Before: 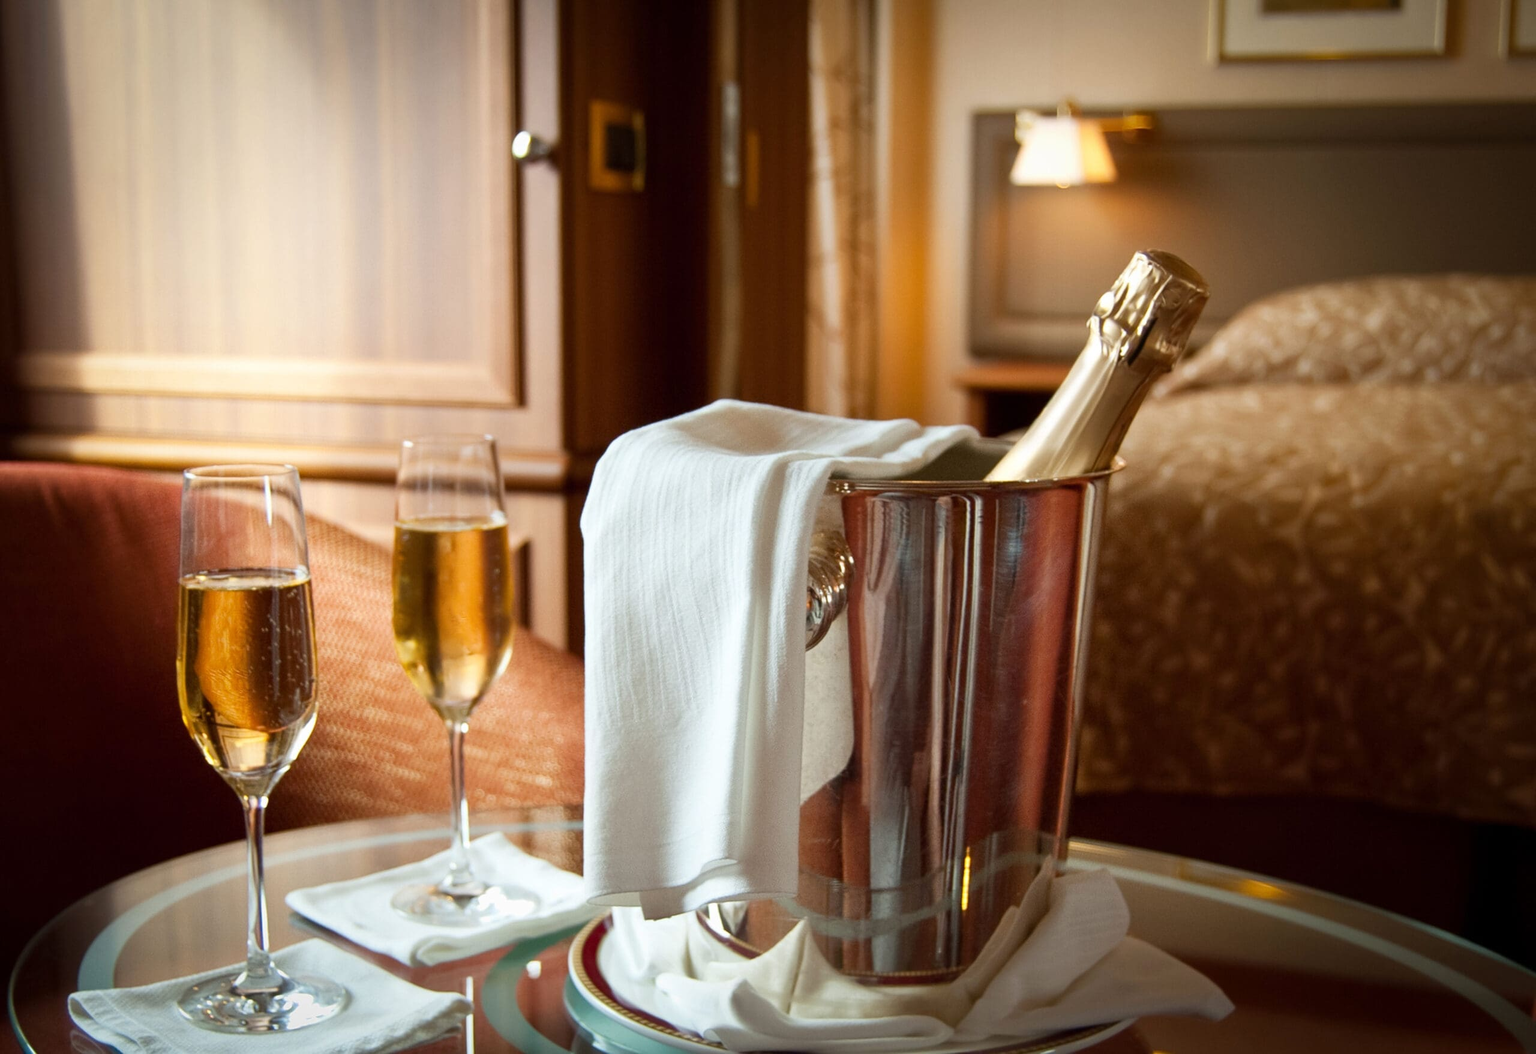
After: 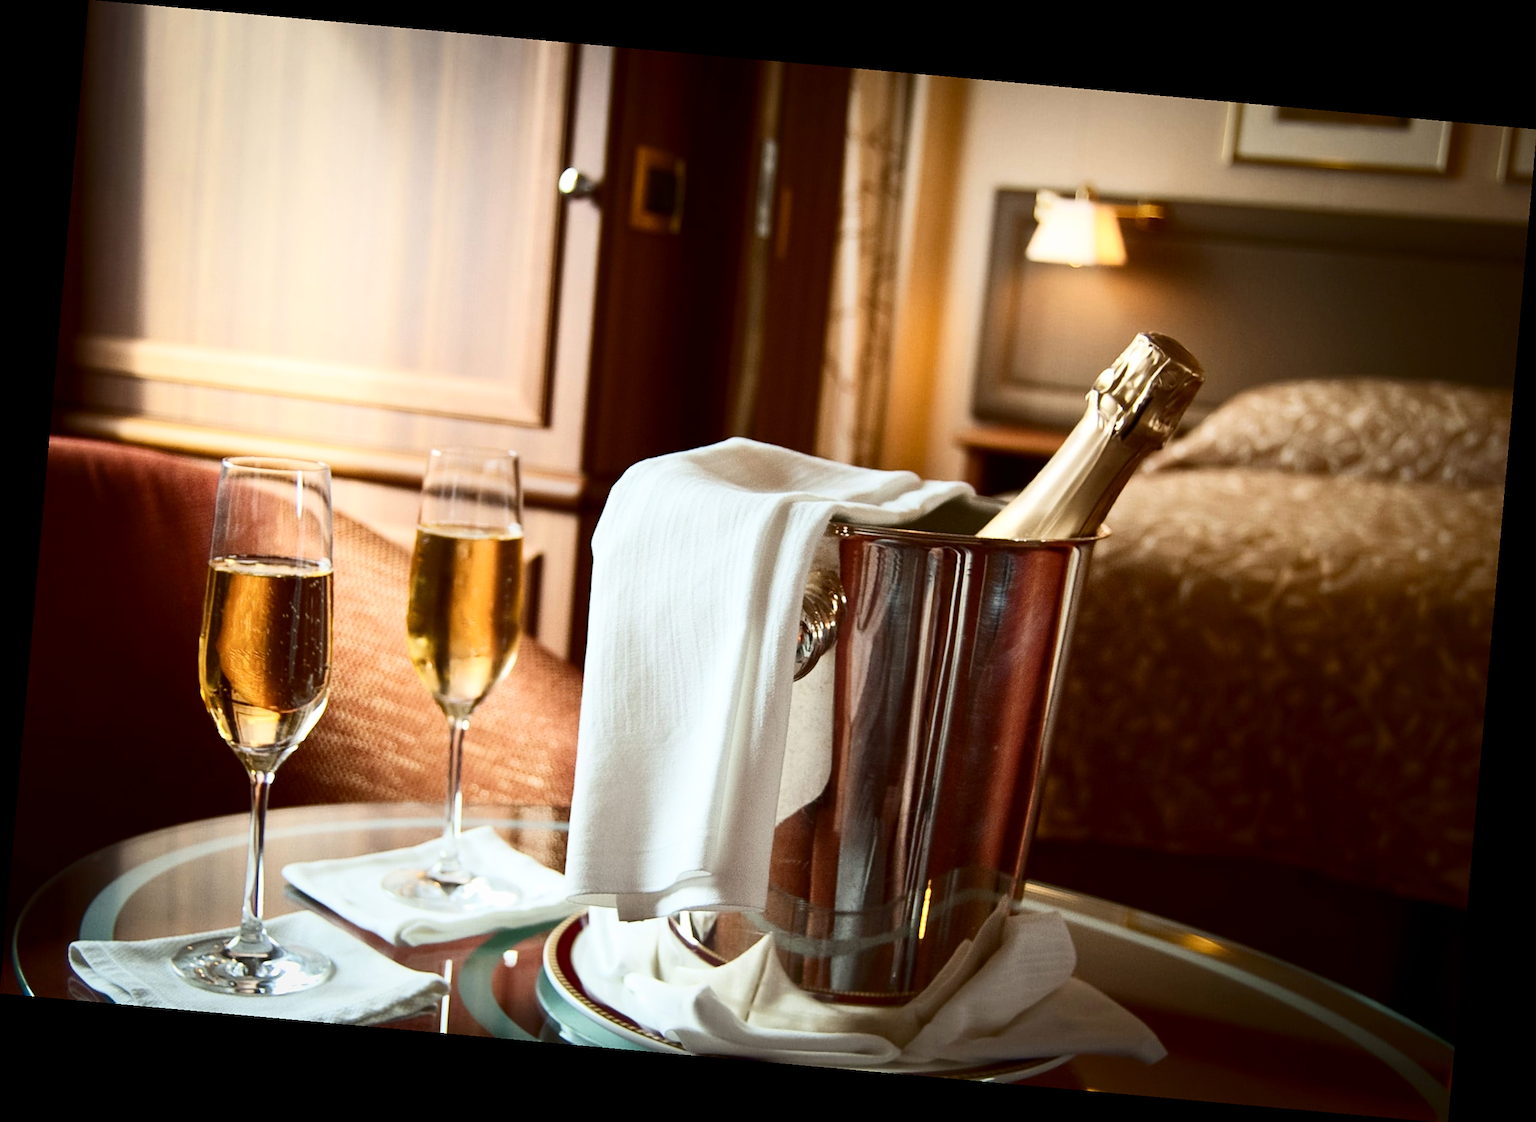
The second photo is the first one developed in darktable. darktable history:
sharpen: amount 0.2
exposure: black level correction 0, compensate exposure bias true, compensate highlight preservation false
contrast brightness saturation: contrast 0.28
rotate and perspective: rotation 5.12°, automatic cropping off
